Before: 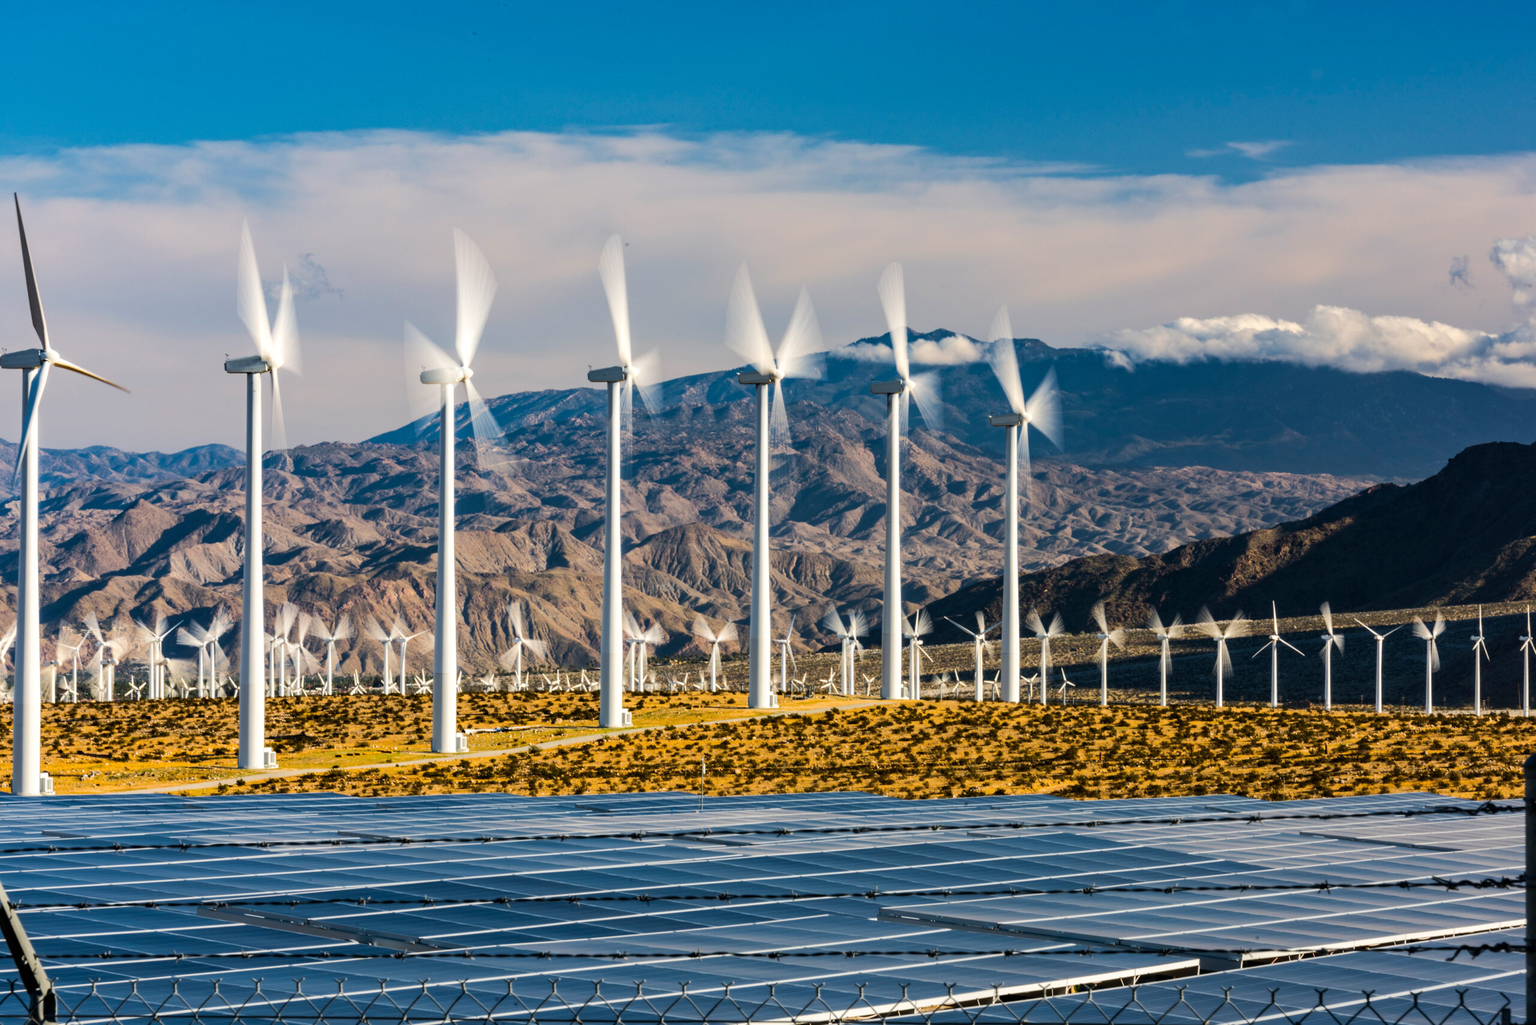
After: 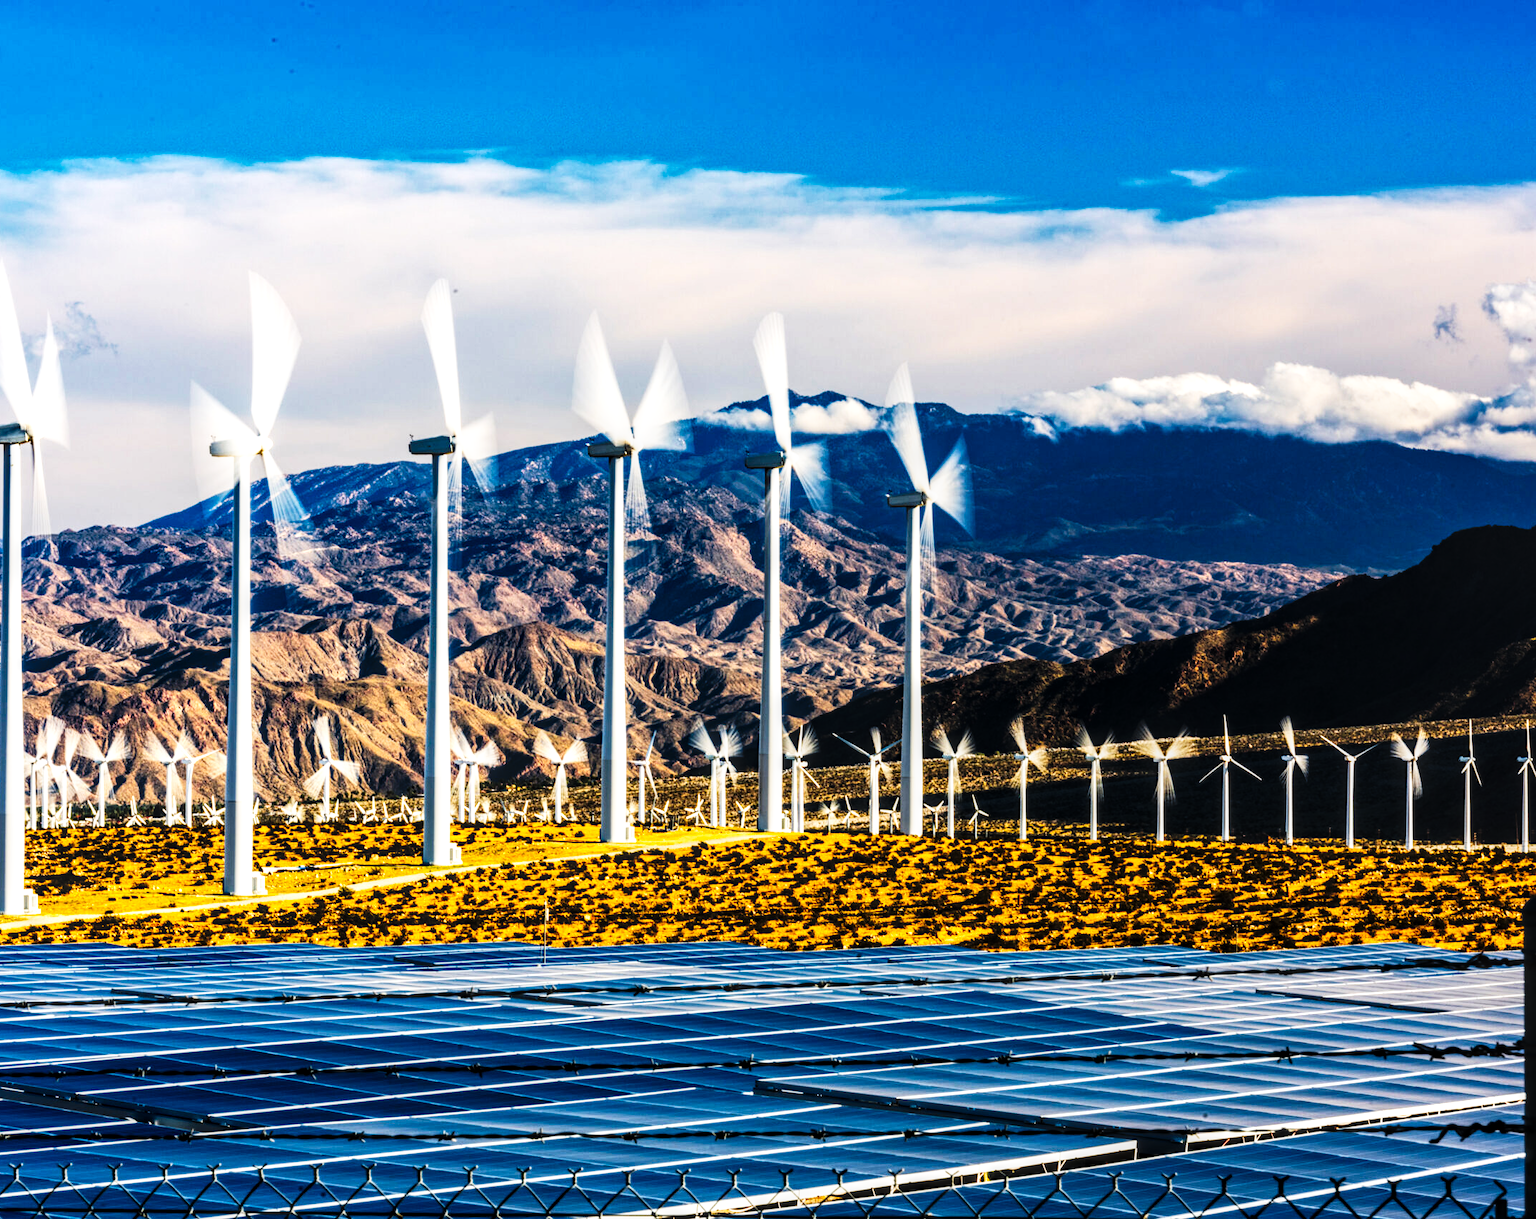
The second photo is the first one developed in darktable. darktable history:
exposure: exposure -0.073 EV, compensate highlight preservation false
crop: left 15.934%
local contrast: highlights 61%, detail 143%, midtone range 0.432
tone curve: curves: ch0 [(0, 0) (0.003, 0.003) (0.011, 0.006) (0.025, 0.01) (0.044, 0.015) (0.069, 0.02) (0.1, 0.027) (0.136, 0.036) (0.177, 0.05) (0.224, 0.07) (0.277, 0.12) (0.335, 0.208) (0.399, 0.334) (0.468, 0.473) (0.543, 0.636) (0.623, 0.795) (0.709, 0.907) (0.801, 0.97) (0.898, 0.989) (1, 1)], preserve colors none
